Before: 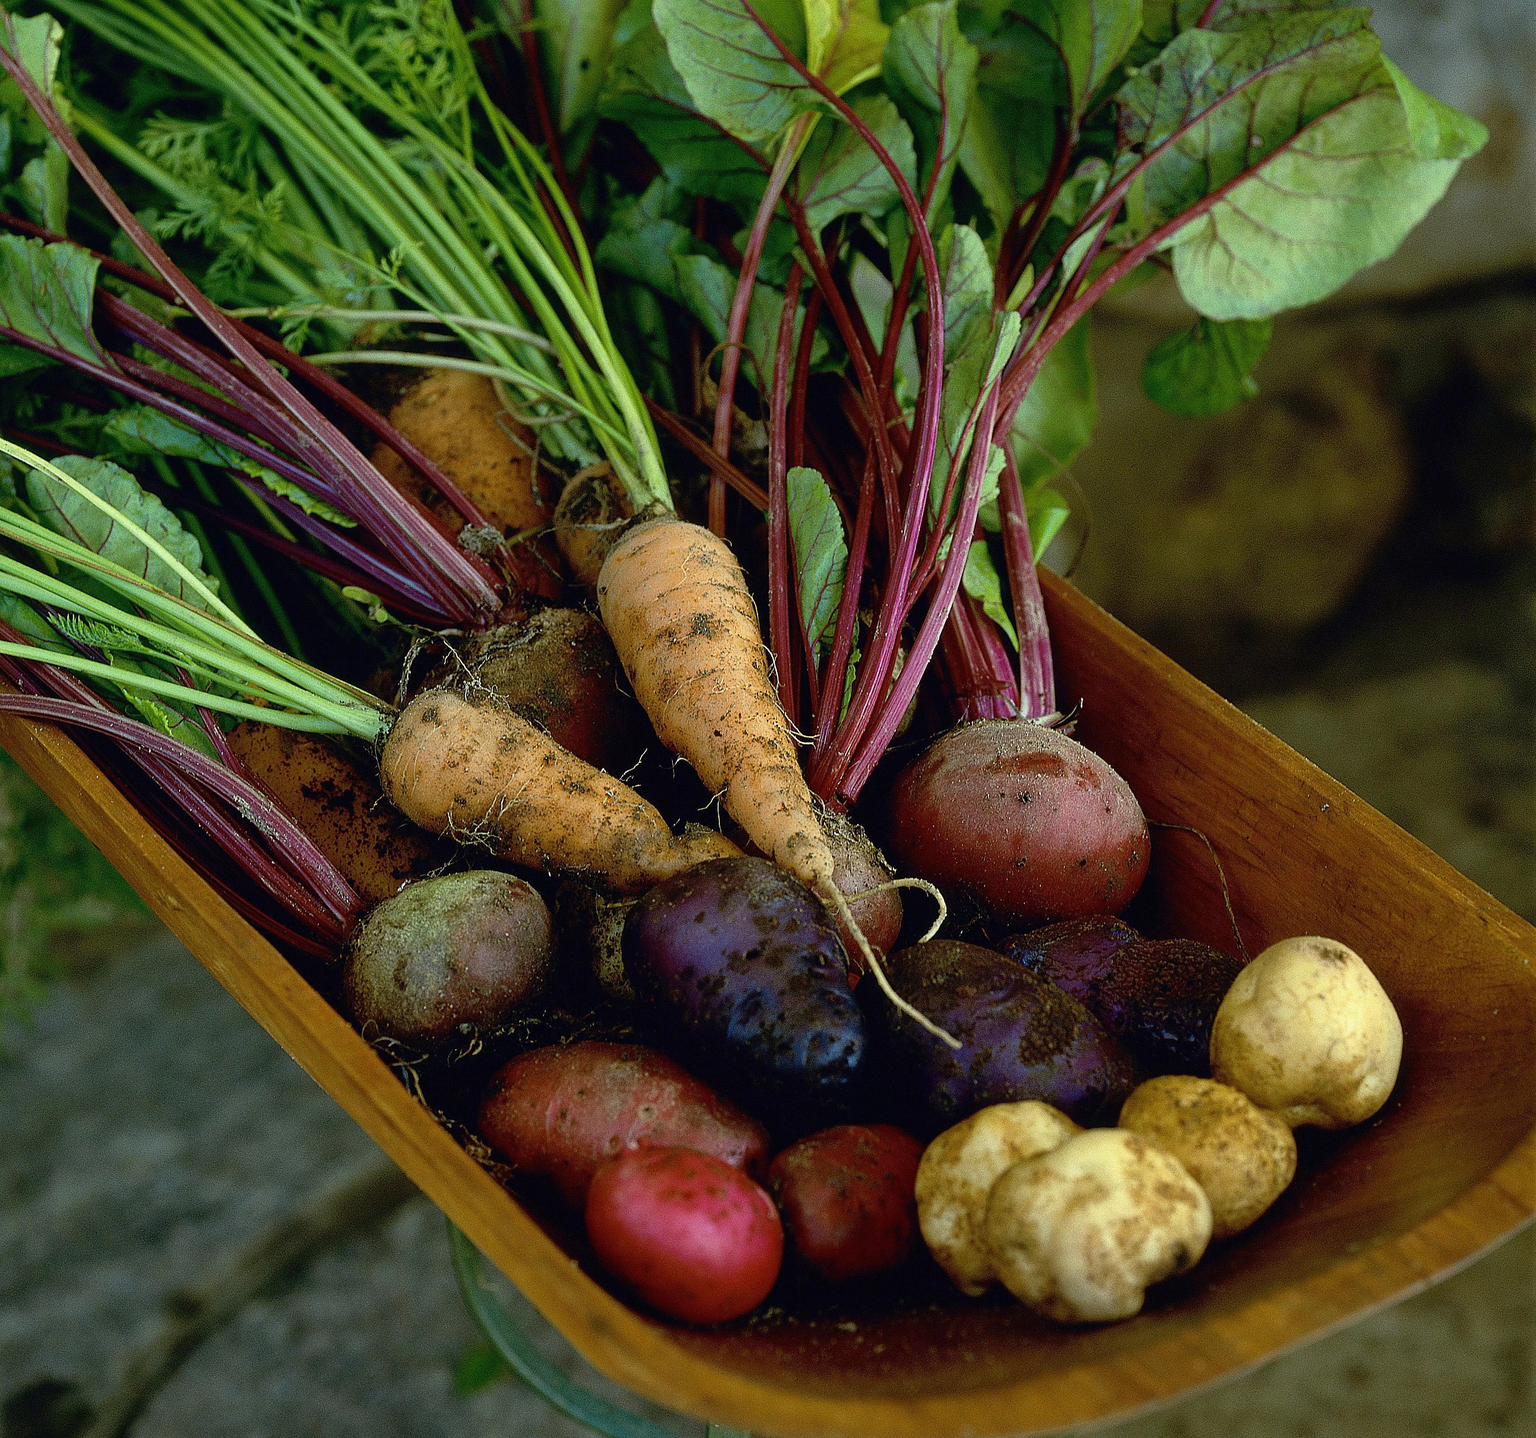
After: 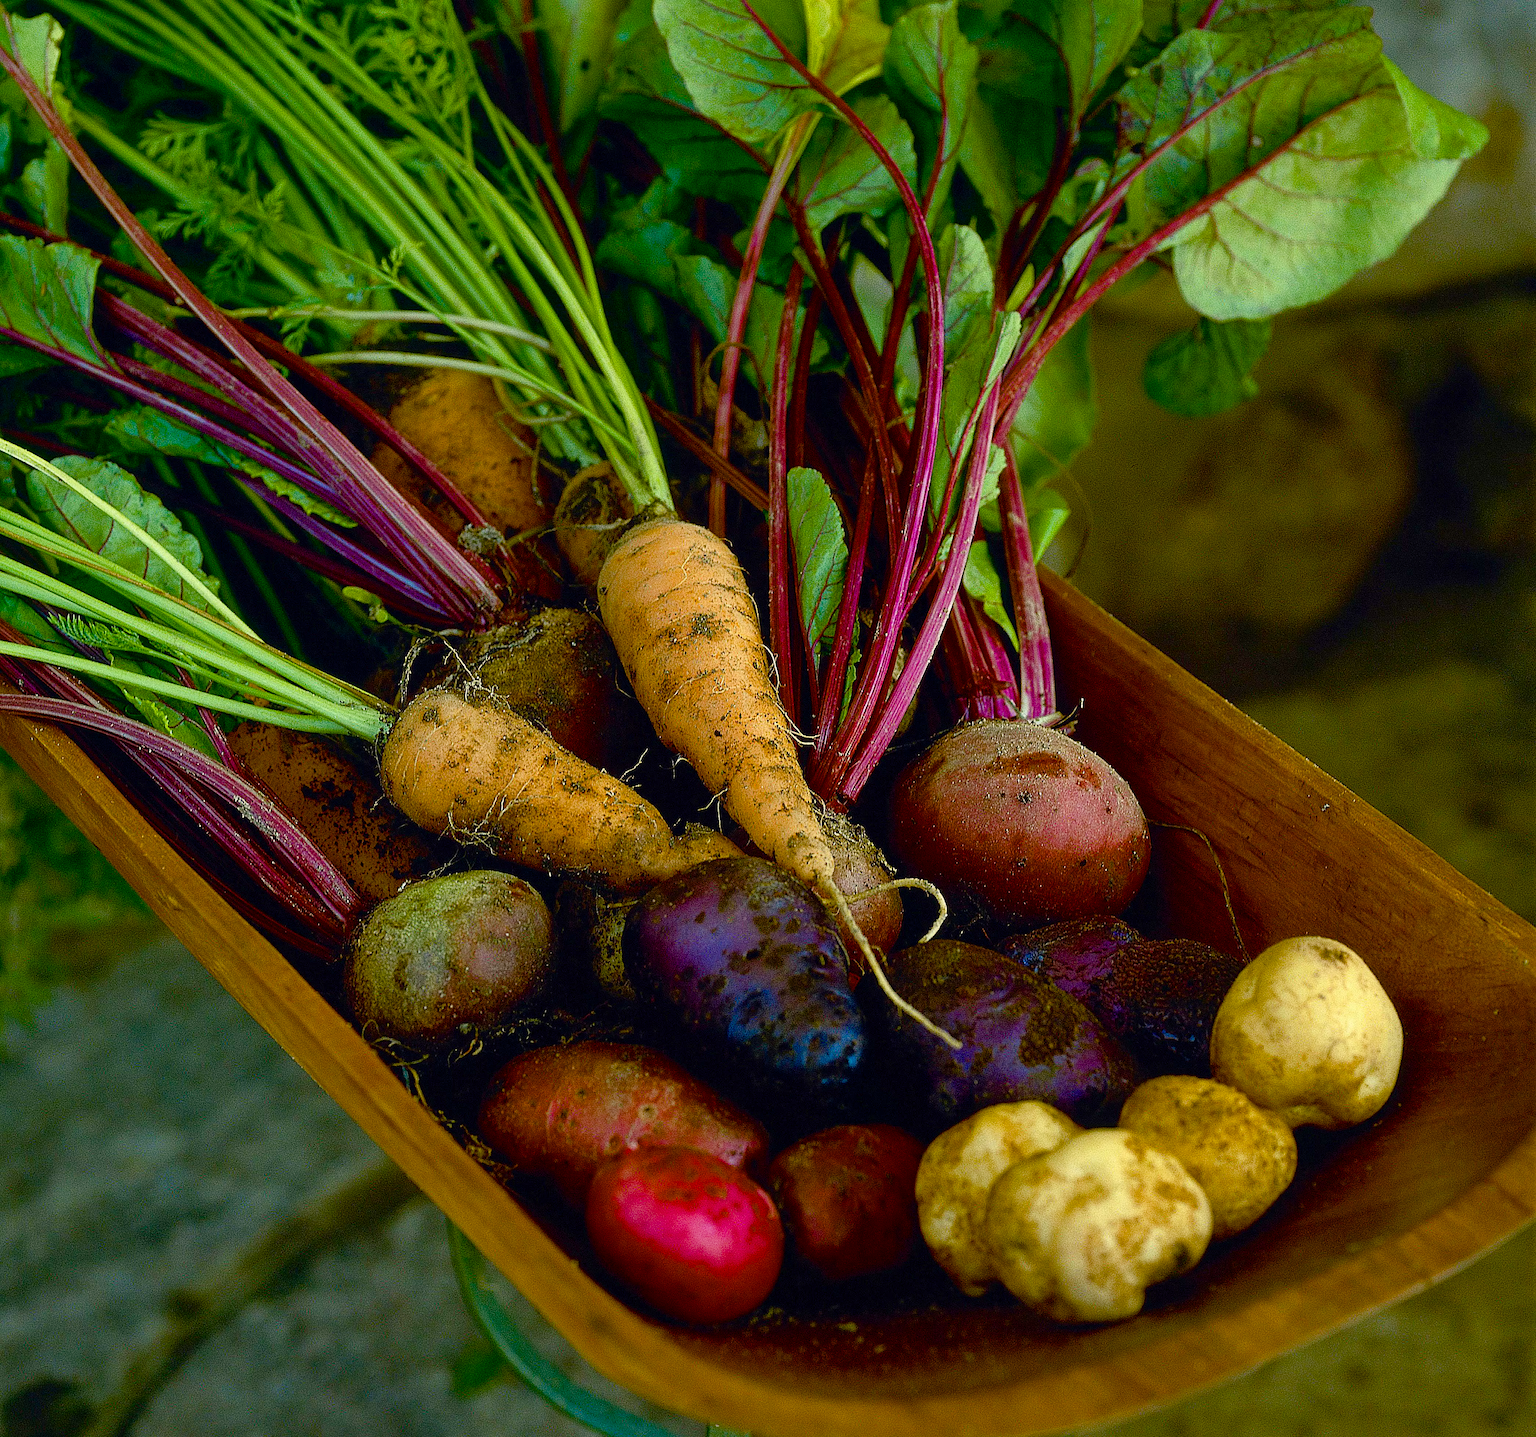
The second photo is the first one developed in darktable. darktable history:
color balance rgb: shadows lift › chroma 0.874%, shadows lift › hue 114.55°, highlights gain › chroma 2.094%, highlights gain › hue 75.23°, linear chroma grading › shadows 31.368%, linear chroma grading › global chroma -1.378%, linear chroma grading › mid-tones 4.201%, perceptual saturation grading › global saturation 0.236%, perceptual saturation grading › mid-tones 6.176%, perceptual saturation grading › shadows 71.66%, global vibrance 20%
